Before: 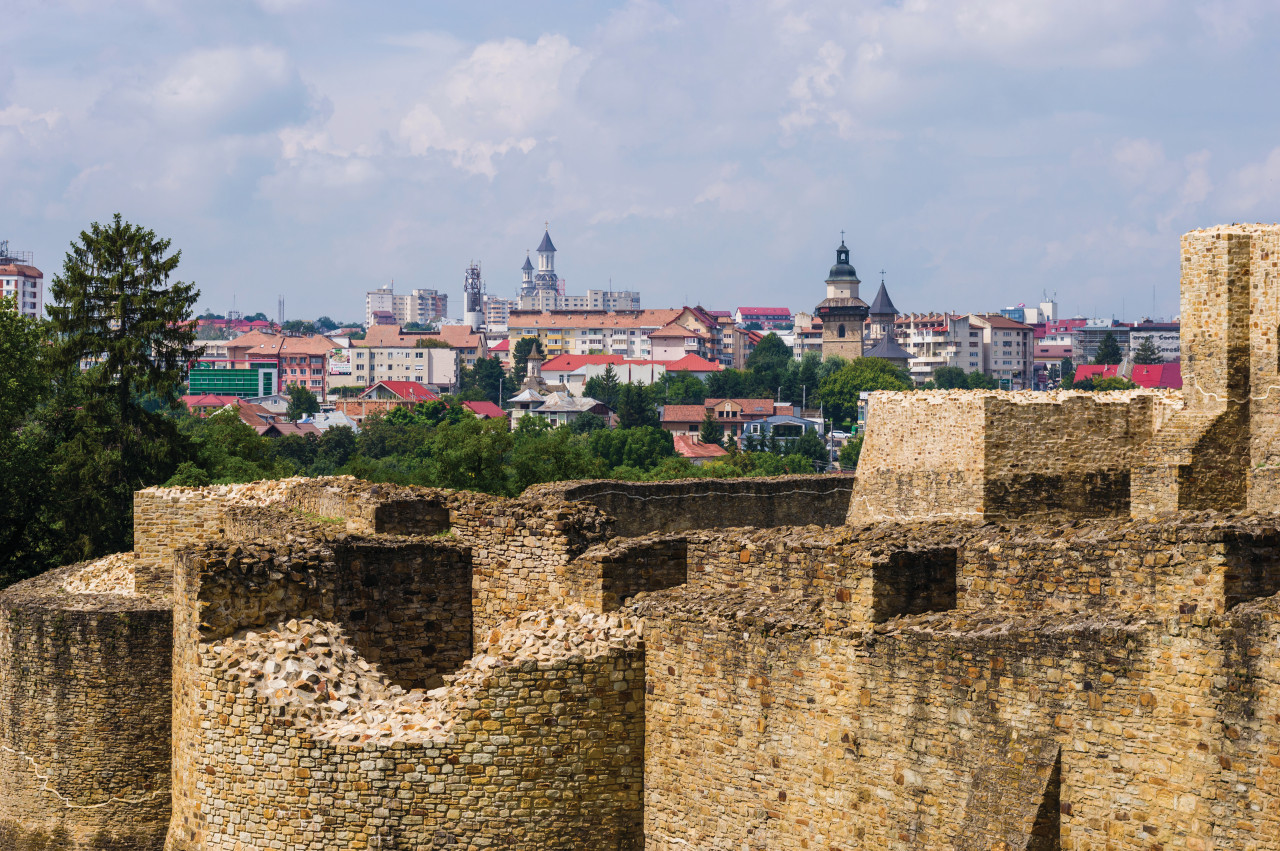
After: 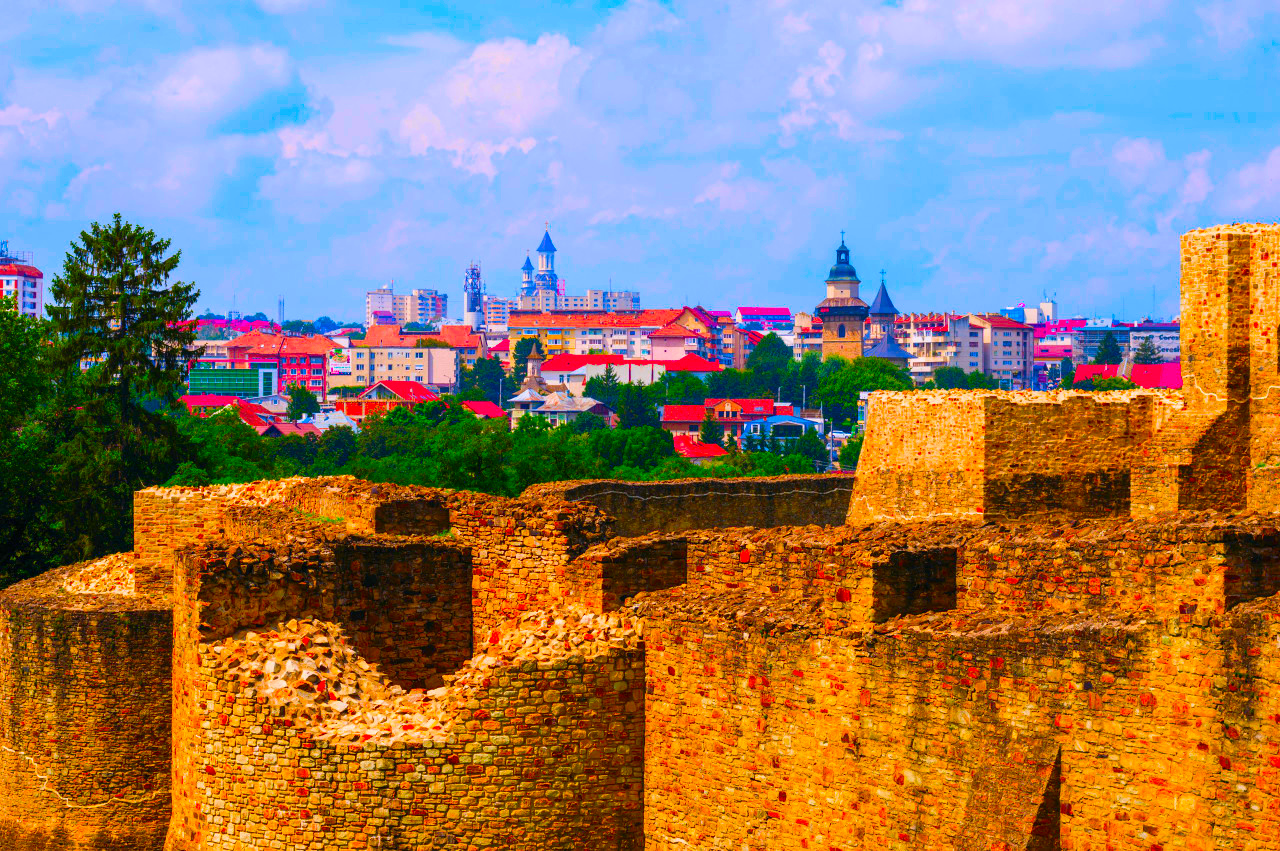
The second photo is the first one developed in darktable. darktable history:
contrast brightness saturation: saturation 0.486
color correction: highlights a* 1.7, highlights b* -1.64, saturation 2.53
